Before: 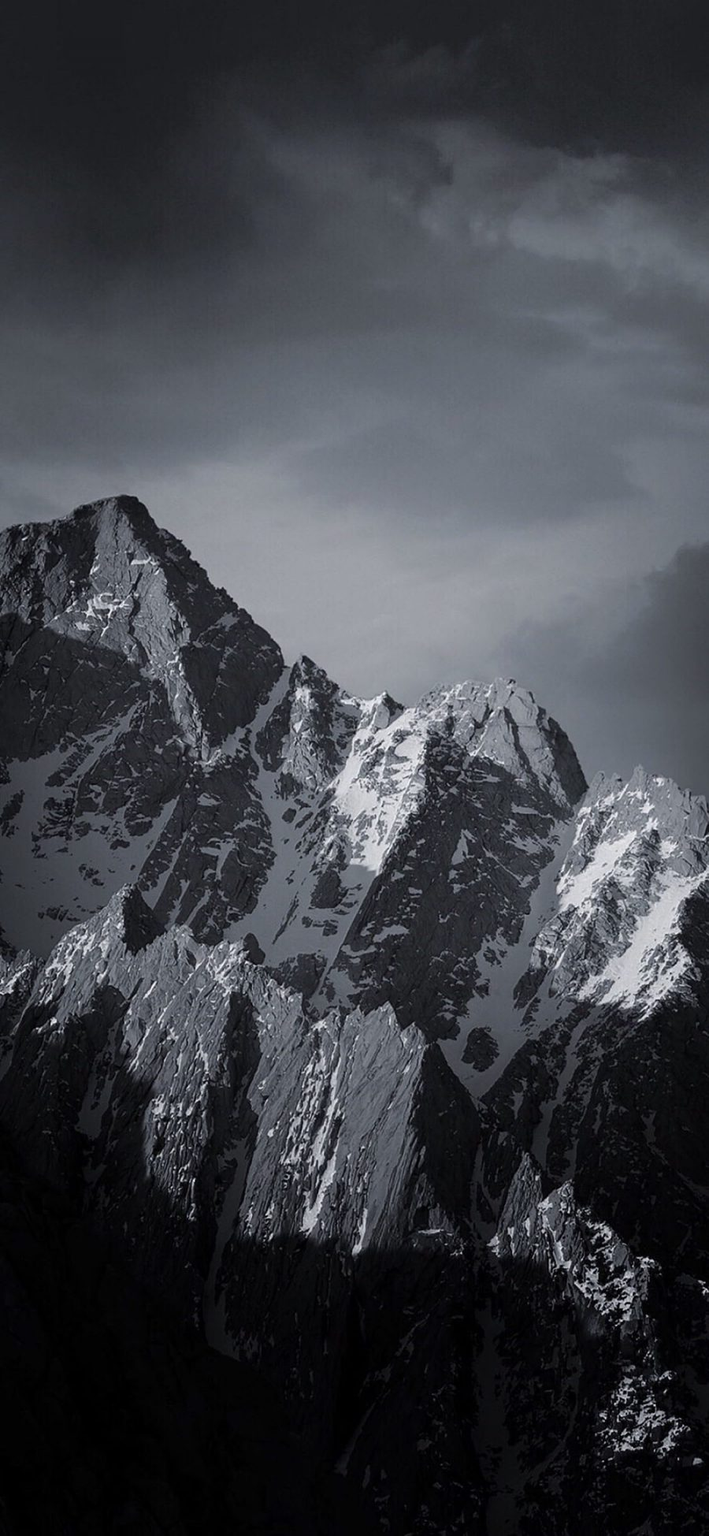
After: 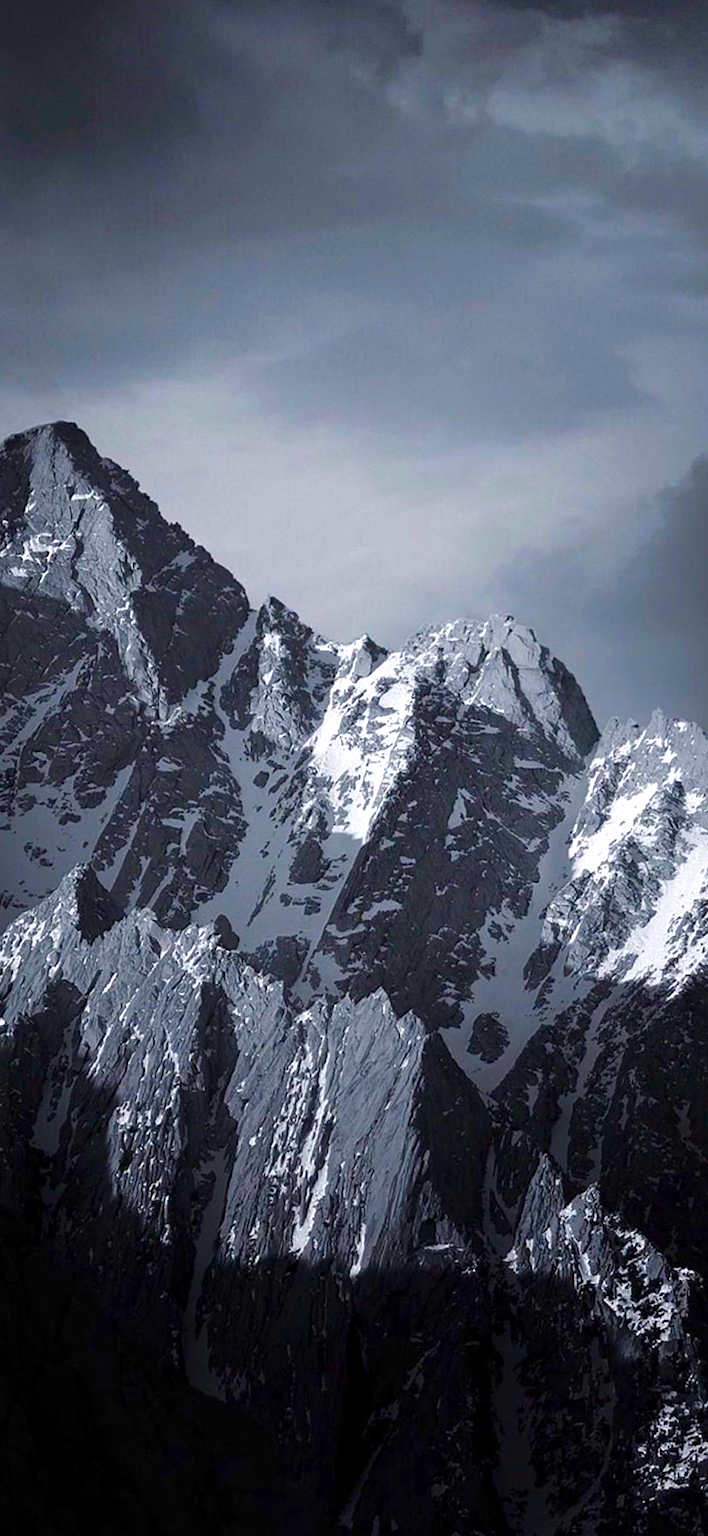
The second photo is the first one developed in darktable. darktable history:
crop and rotate: angle 1.96°, left 5.673%, top 5.673%
color balance rgb: linear chroma grading › global chroma 25%, perceptual saturation grading › global saturation 45%, perceptual saturation grading › highlights -50%, perceptual saturation grading › shadows 30%, perceptual brilliance grading › global brilliance 18%, global vibrance 40%
